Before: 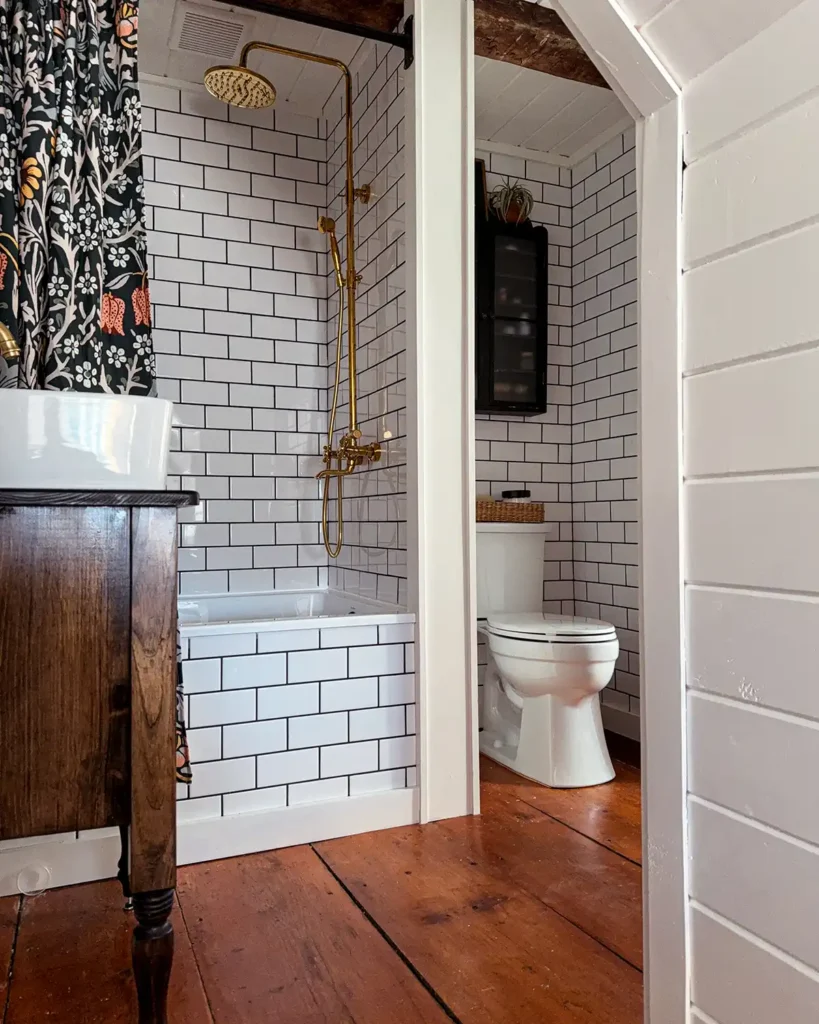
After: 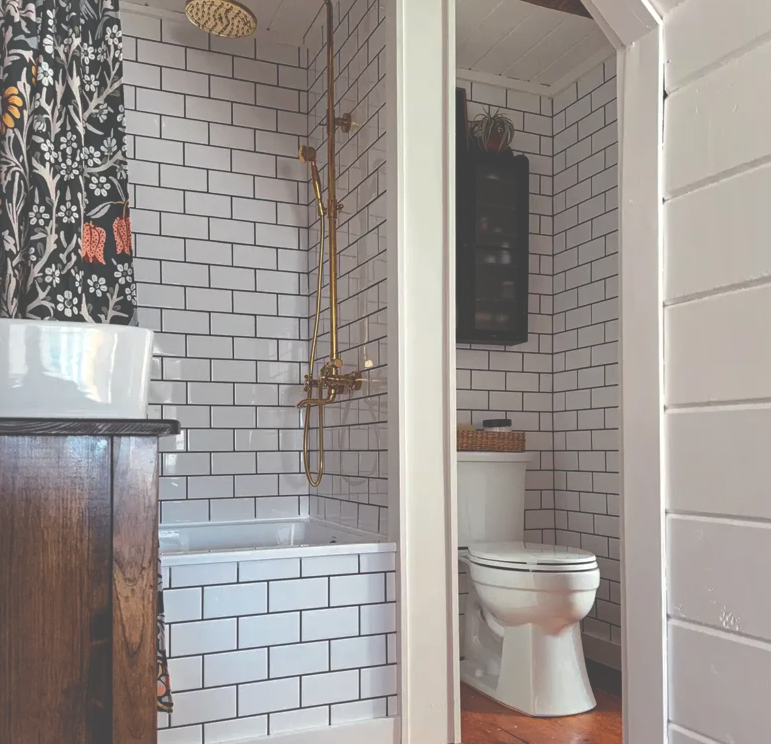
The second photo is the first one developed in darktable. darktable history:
crop: left 2.389%, top 6.968%, right 3.406%, bottom 20.322%
shadows and highlights: highlights color adjustment 55.11%
exposure: black level correction -0.042, exposure 0.061 EV, compensate exposure bias true, compensate highlight preservation false
